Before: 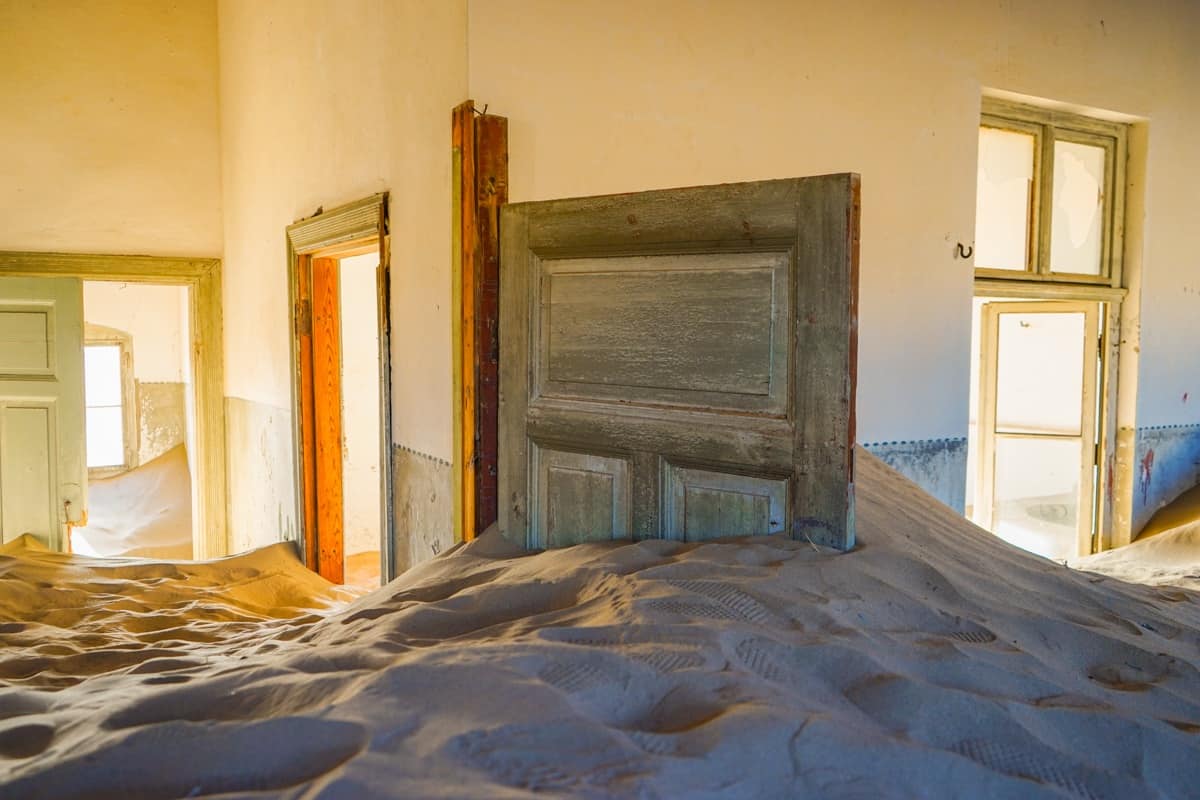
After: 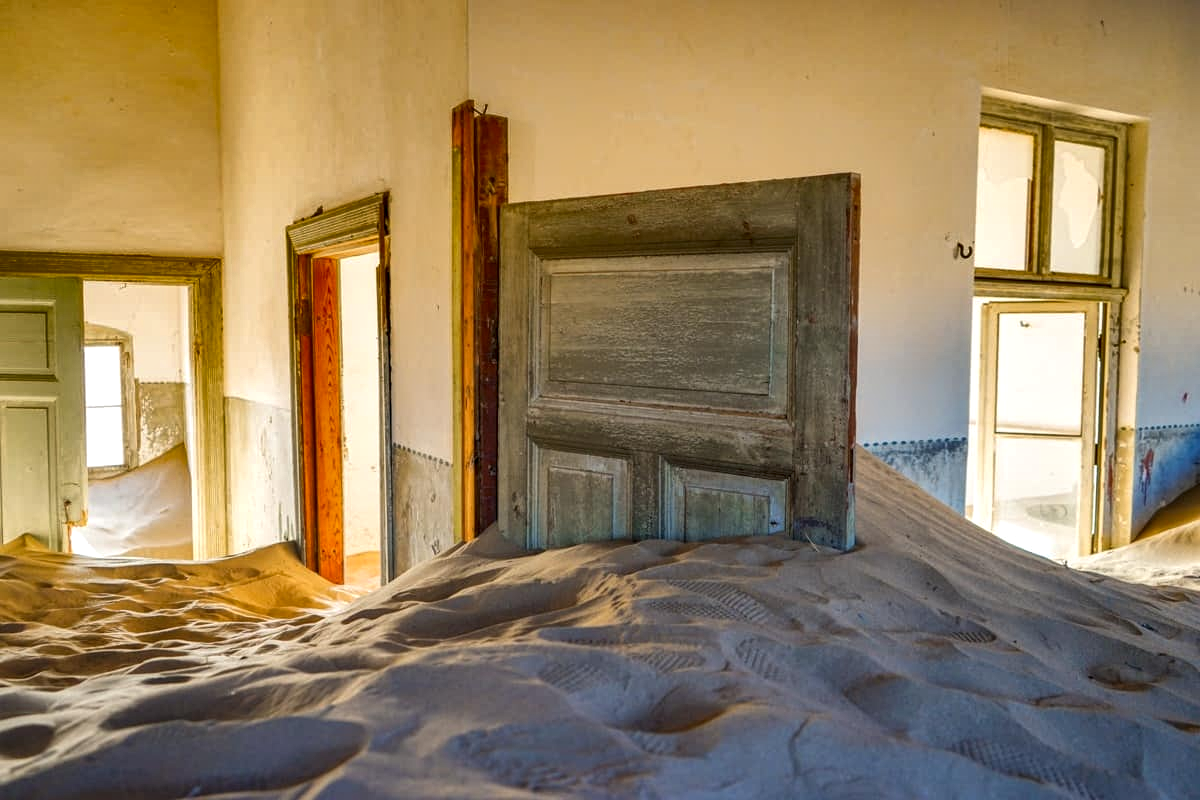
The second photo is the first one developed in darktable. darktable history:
shadows and highlights: radius 108.52, shadows 40.68, highlights -72.88, low approximation 0.01, soften with gaussian
local contrast: highlights 123%, shadows 126%, detail 140%, midtone range 0.254
